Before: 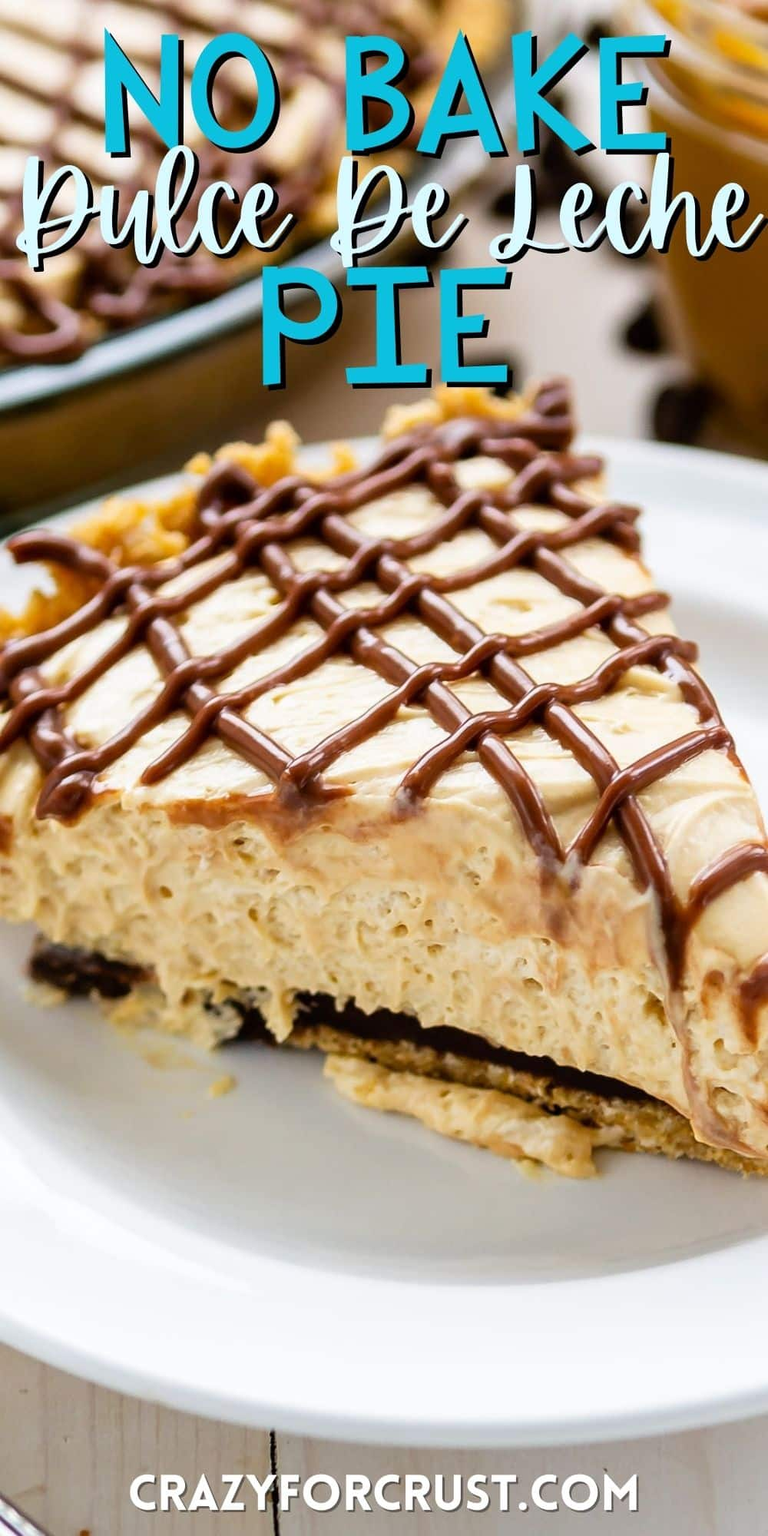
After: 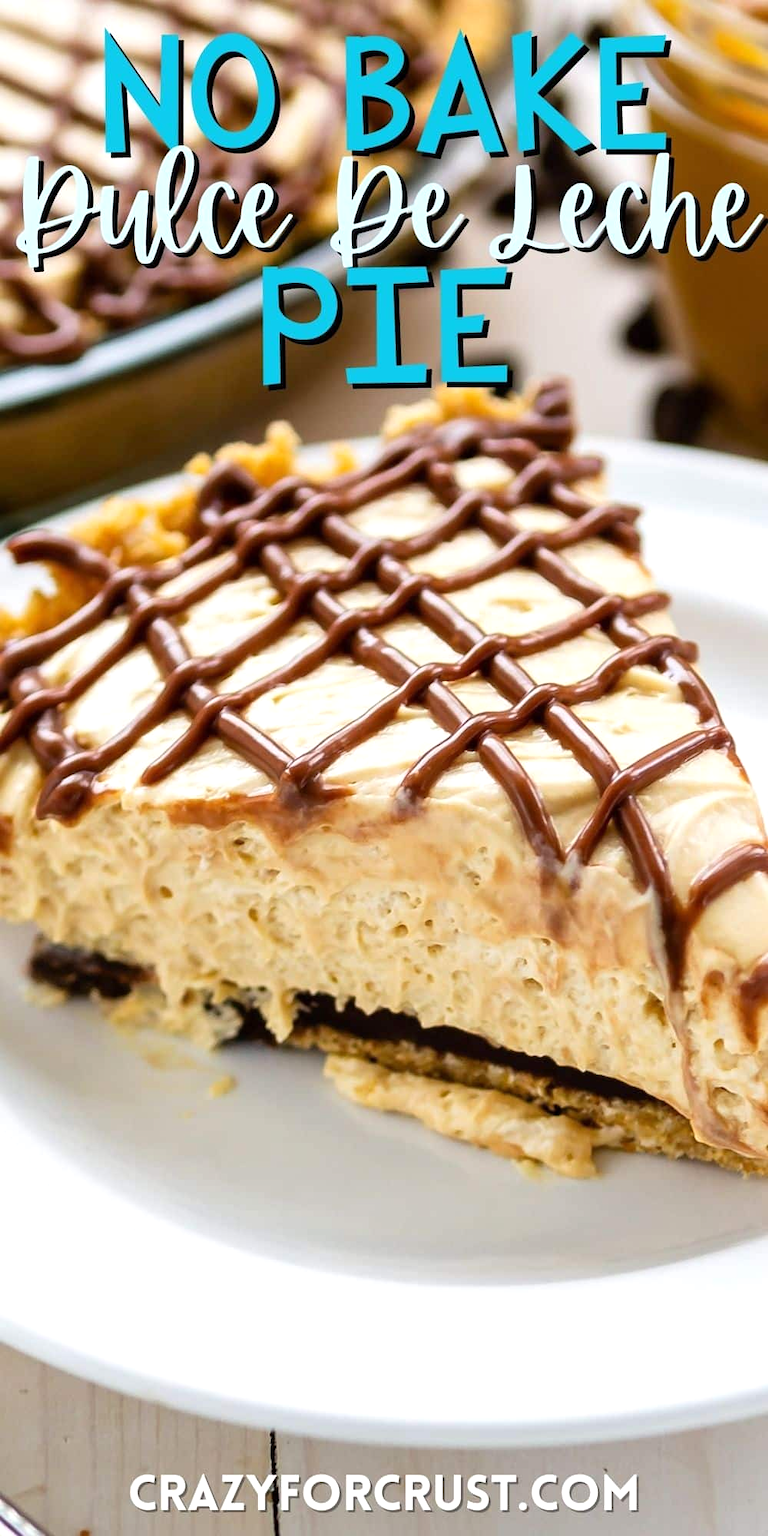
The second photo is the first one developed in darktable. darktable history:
exposure: exposure 0.203 EV, compensate highlight preservation false
